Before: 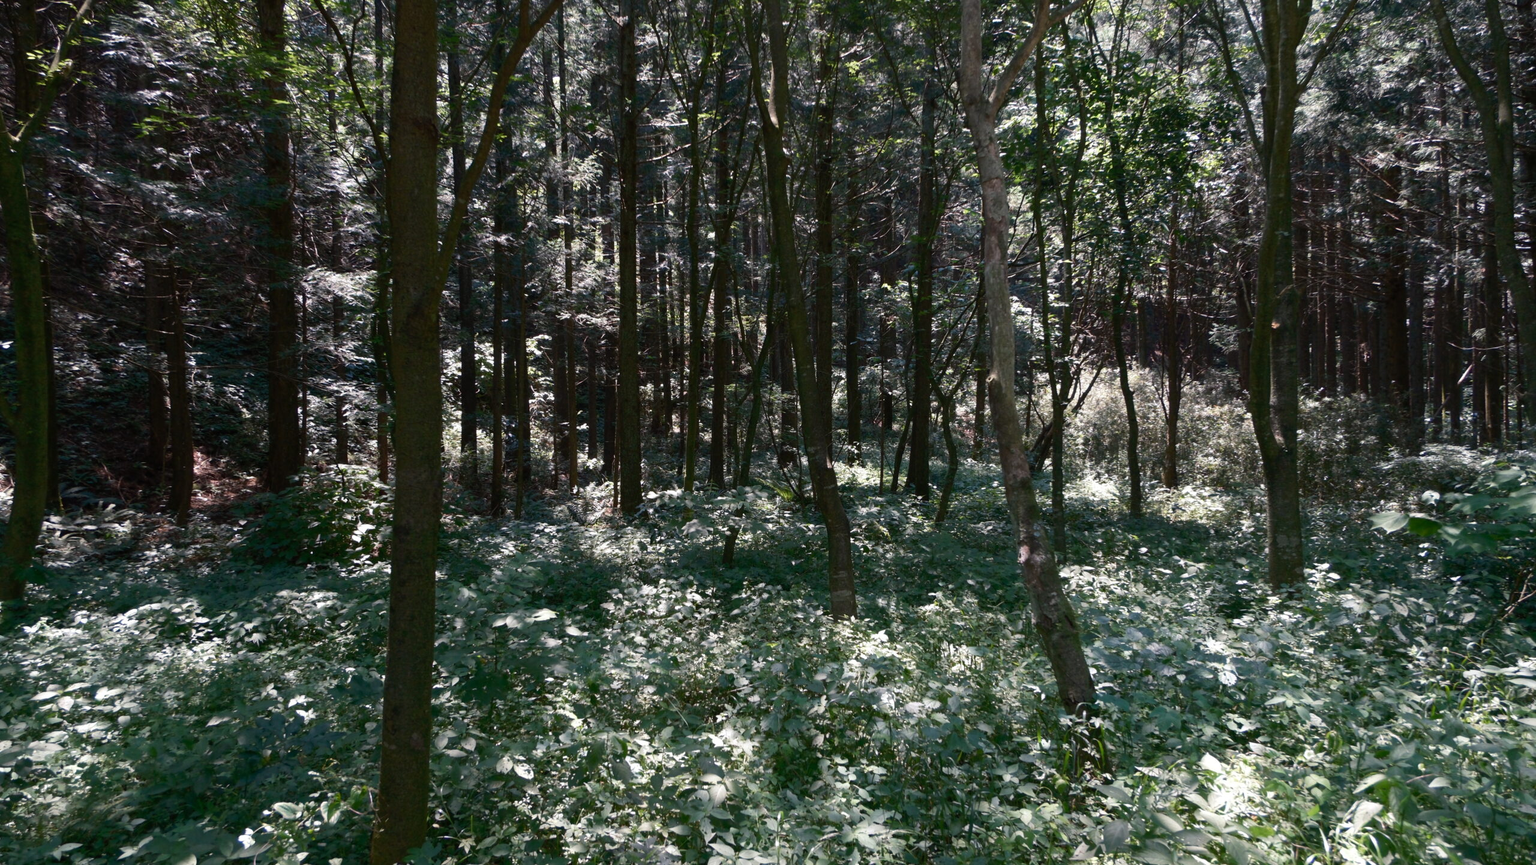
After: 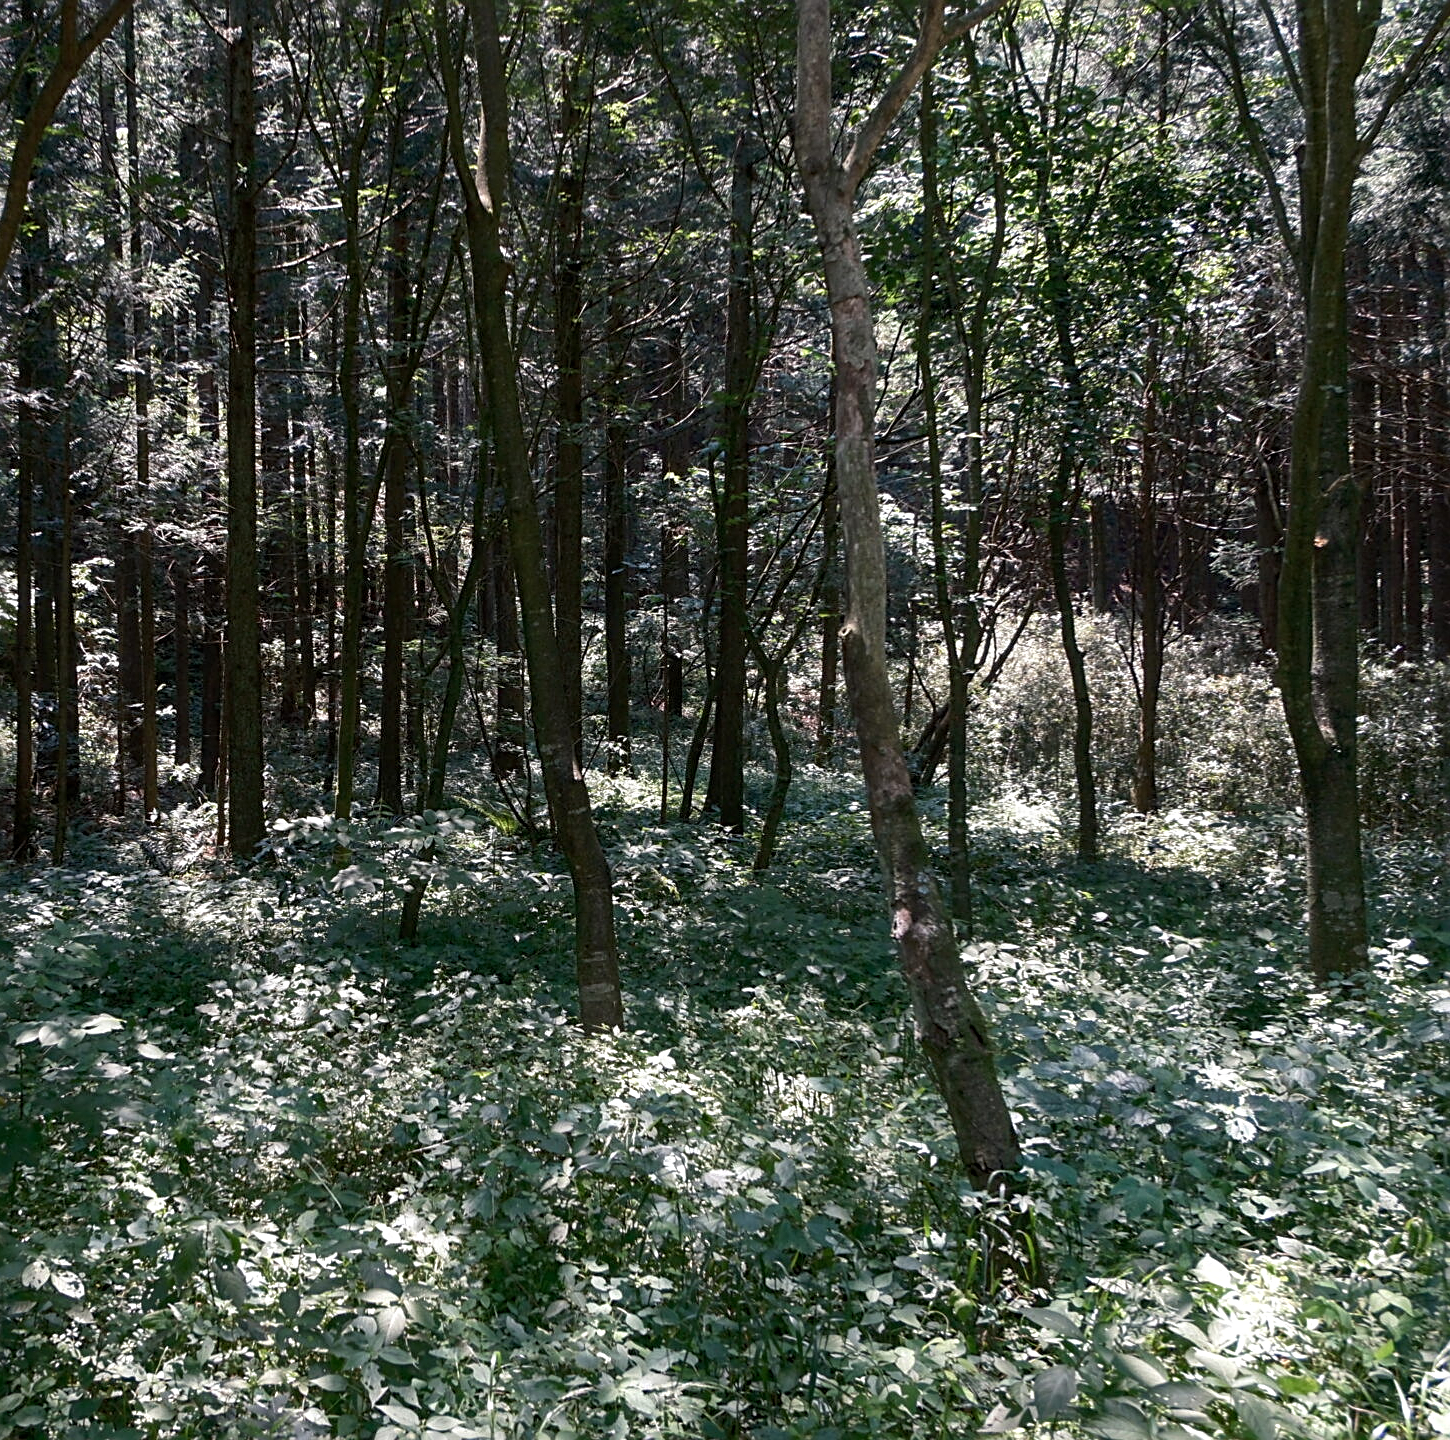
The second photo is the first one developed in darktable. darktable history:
tone equalizer: on, module defaults
sharpen: radius 2.543, amount 0.636
local contrast: on, module defaults
crop: left 31.458%, top 0%, right 11.876%
